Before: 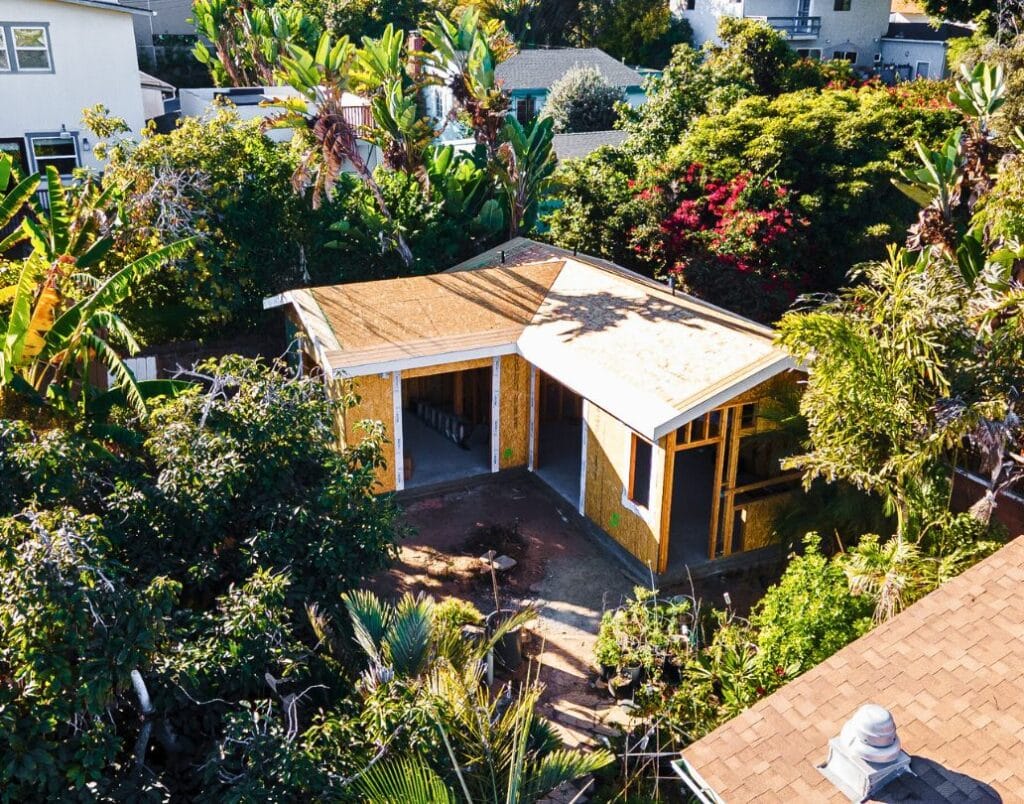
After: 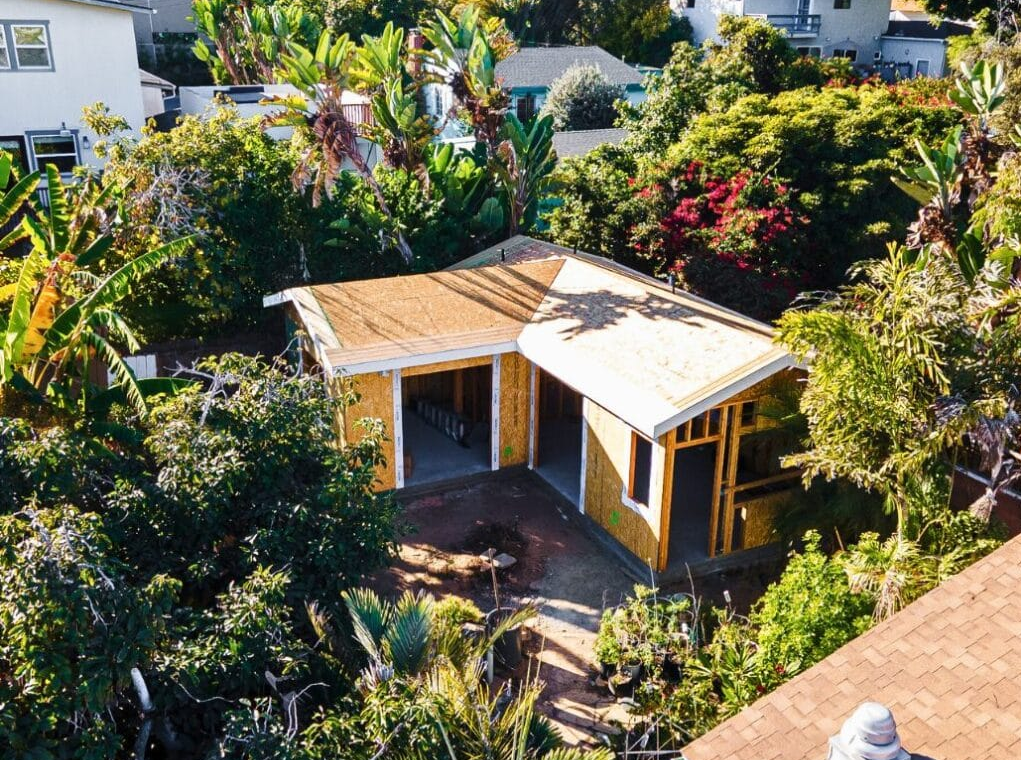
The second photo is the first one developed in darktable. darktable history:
crop: top 0.278%, right 0.259%, bottom 5.082%
